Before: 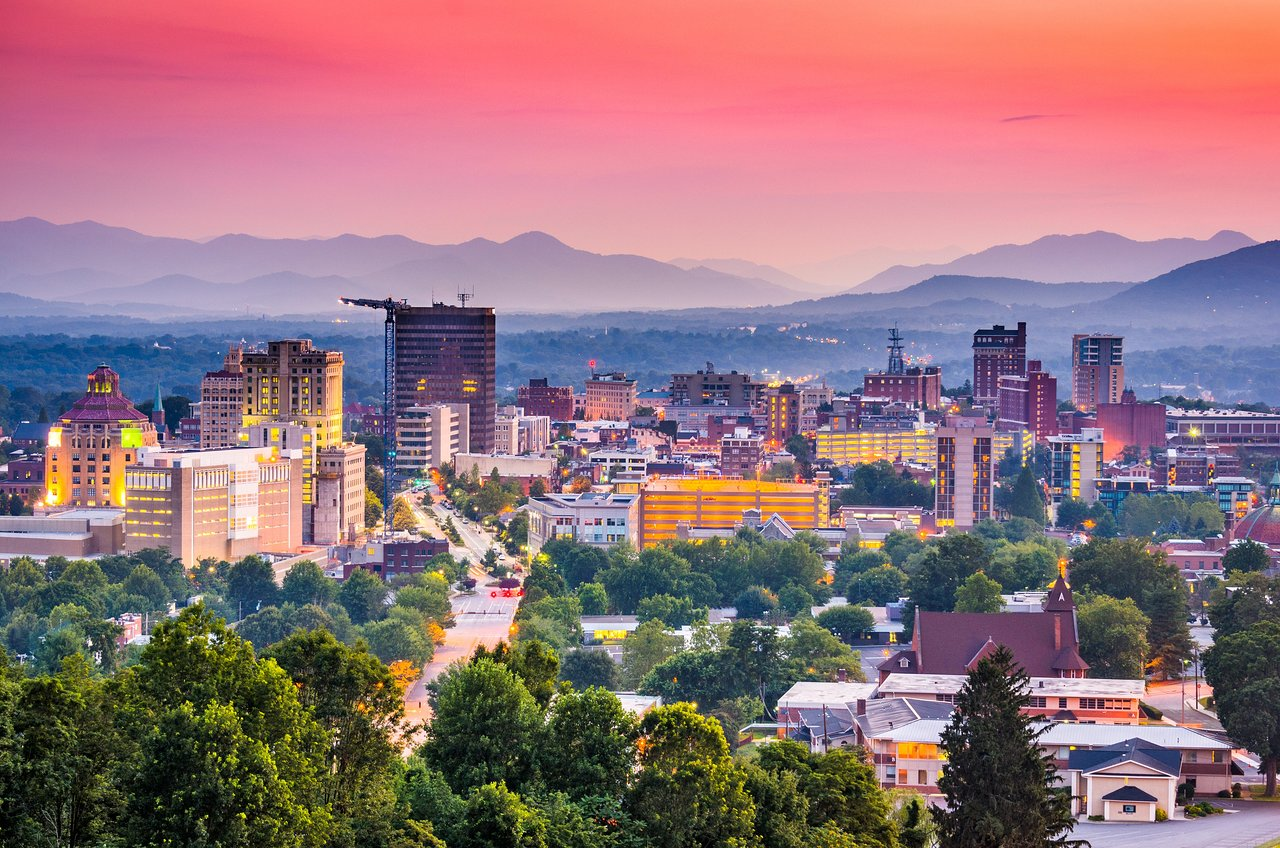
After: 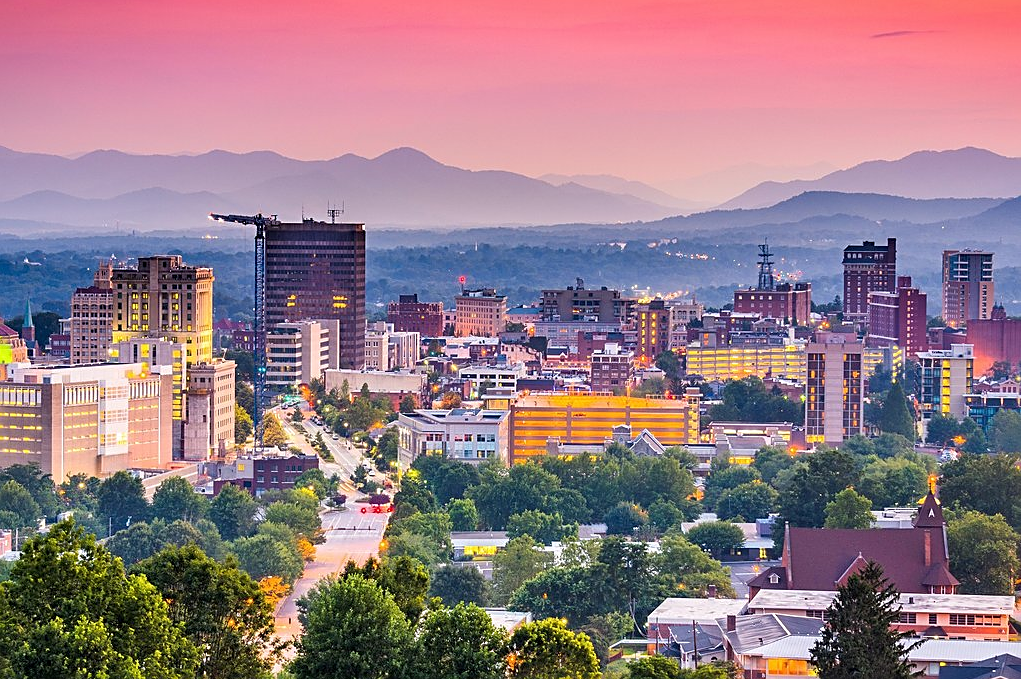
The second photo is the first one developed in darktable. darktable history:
crop and rotate: left 10.177%, top 10.008%, right 10.031%, bottom 9.837%
sharpen: on, module defaults
